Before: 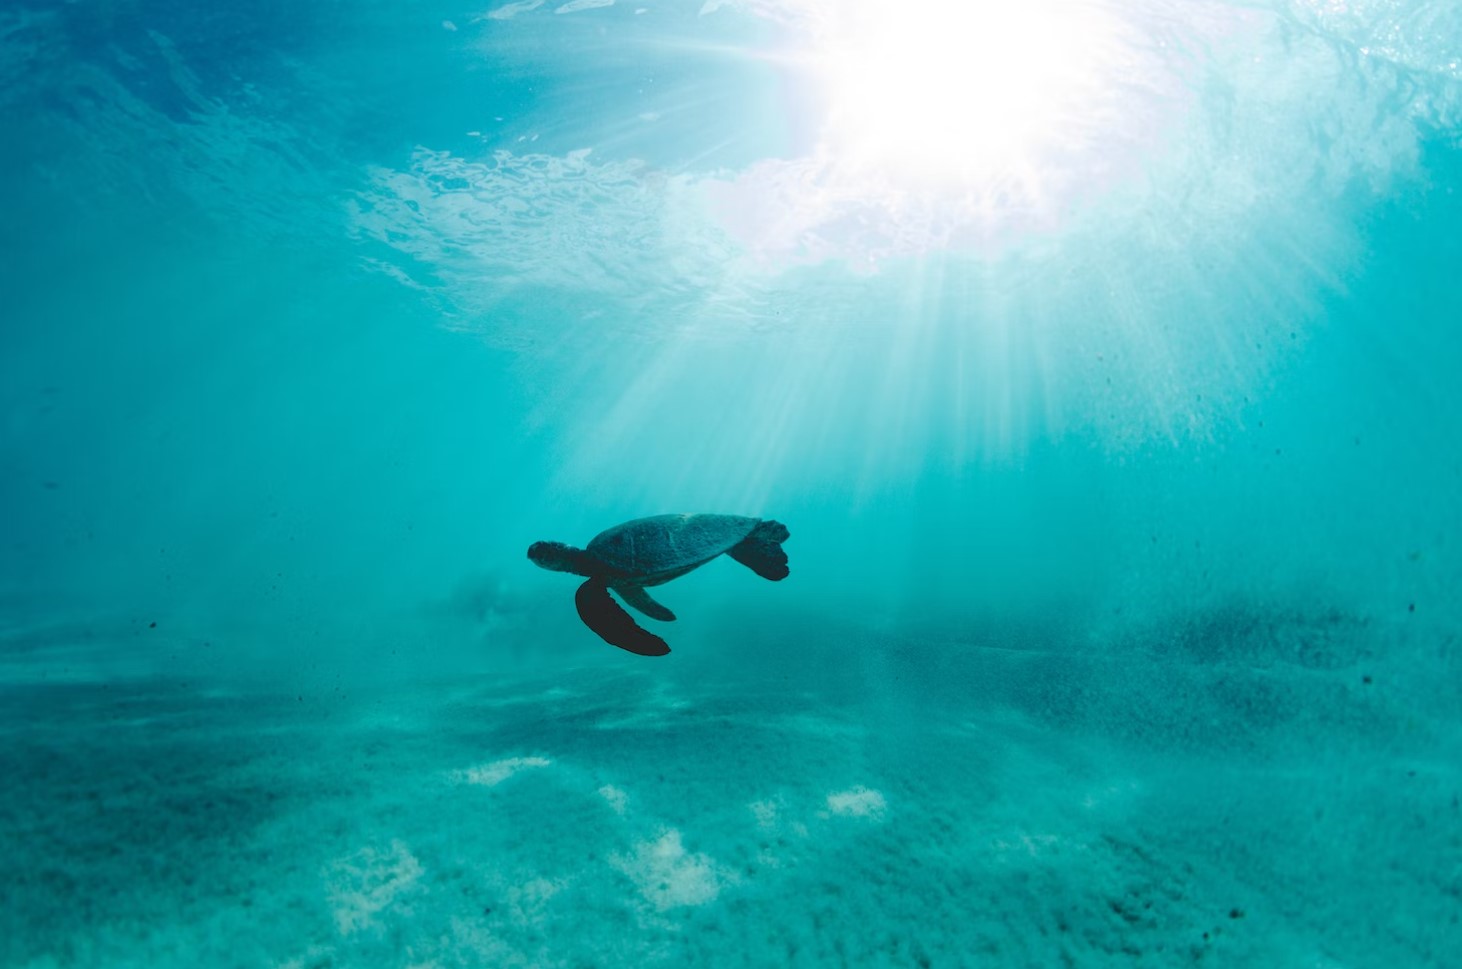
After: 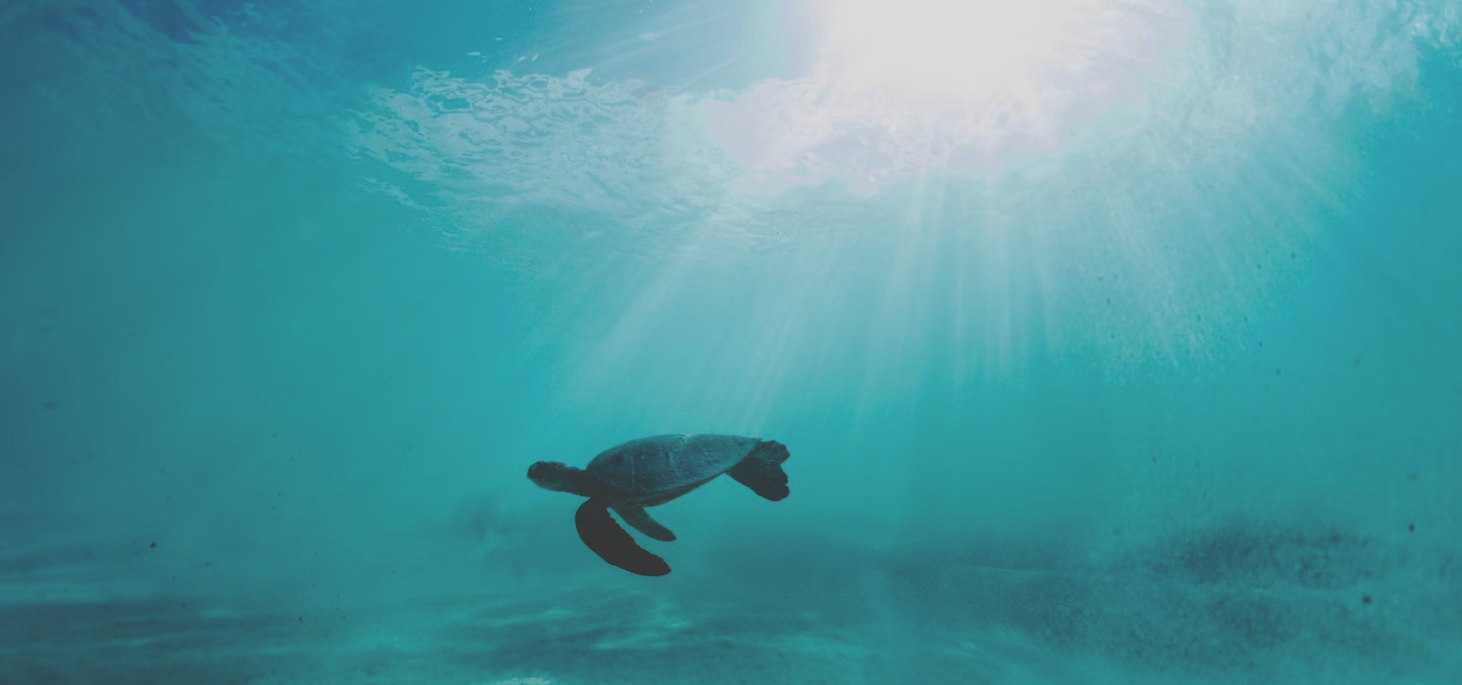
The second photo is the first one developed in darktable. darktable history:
exposure: black level correction -0.036, exposure -0.497 EV, compensate highlight preservation false
crop and rotate: top 8.293%, bottom 20.996%
